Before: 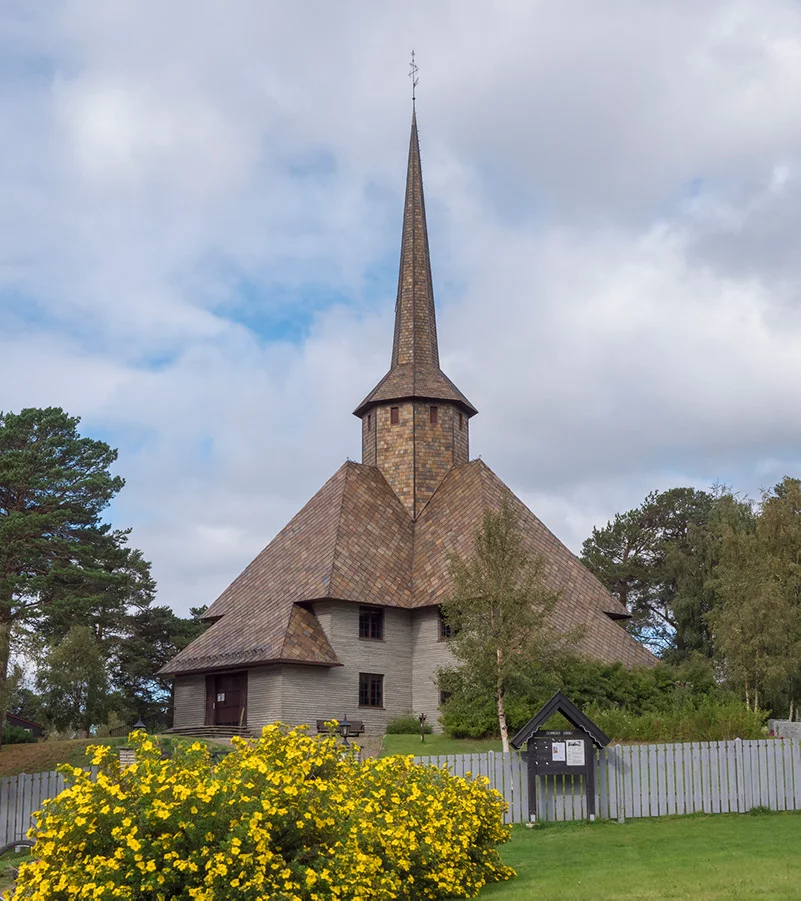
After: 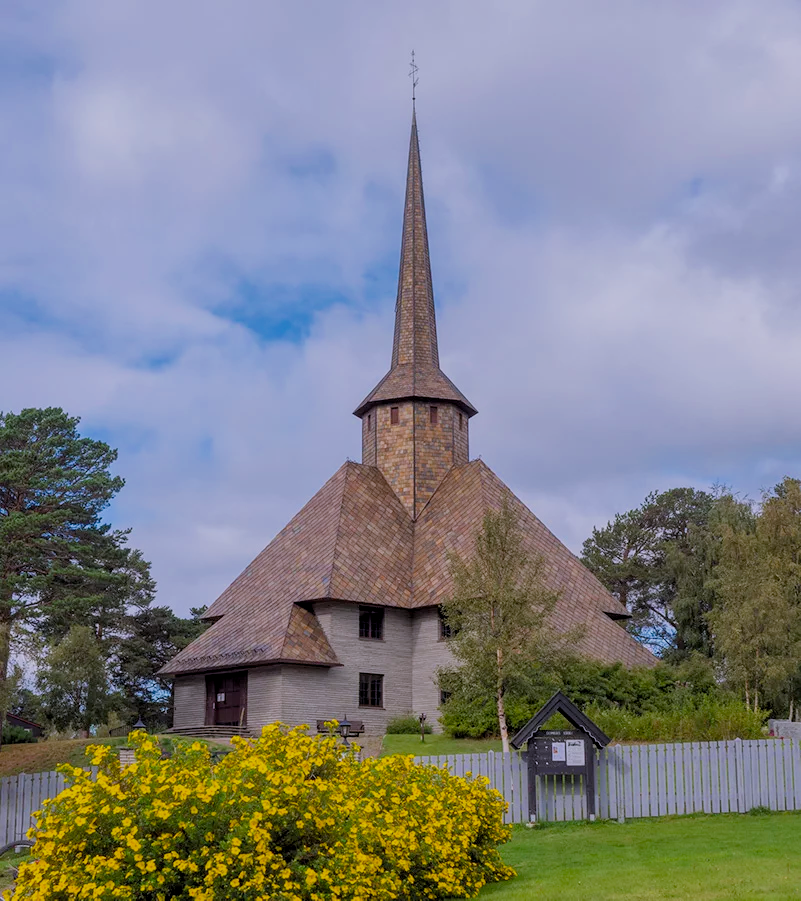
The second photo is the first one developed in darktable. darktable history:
white balance: red 1.004, blue 1.096
local contrast: highlights 100%, shadows 100%, detail 120%, midtone range 0.2
filmic rgb: black relative exposure -8.79 EV, white relative exposure 4.98 EV, threshold 6 EV, target black luminance 0%, hardness 3.77, latitude 66.34%, contrast 0.822, highlights saturation mix 10%, shadows ↔ highlights balance 20%, add noise in highlights 0.1, color science v4 (2020), iterations of high-quality reconstruction 0, type of noise poissonian, enable highlight reconstruction true
